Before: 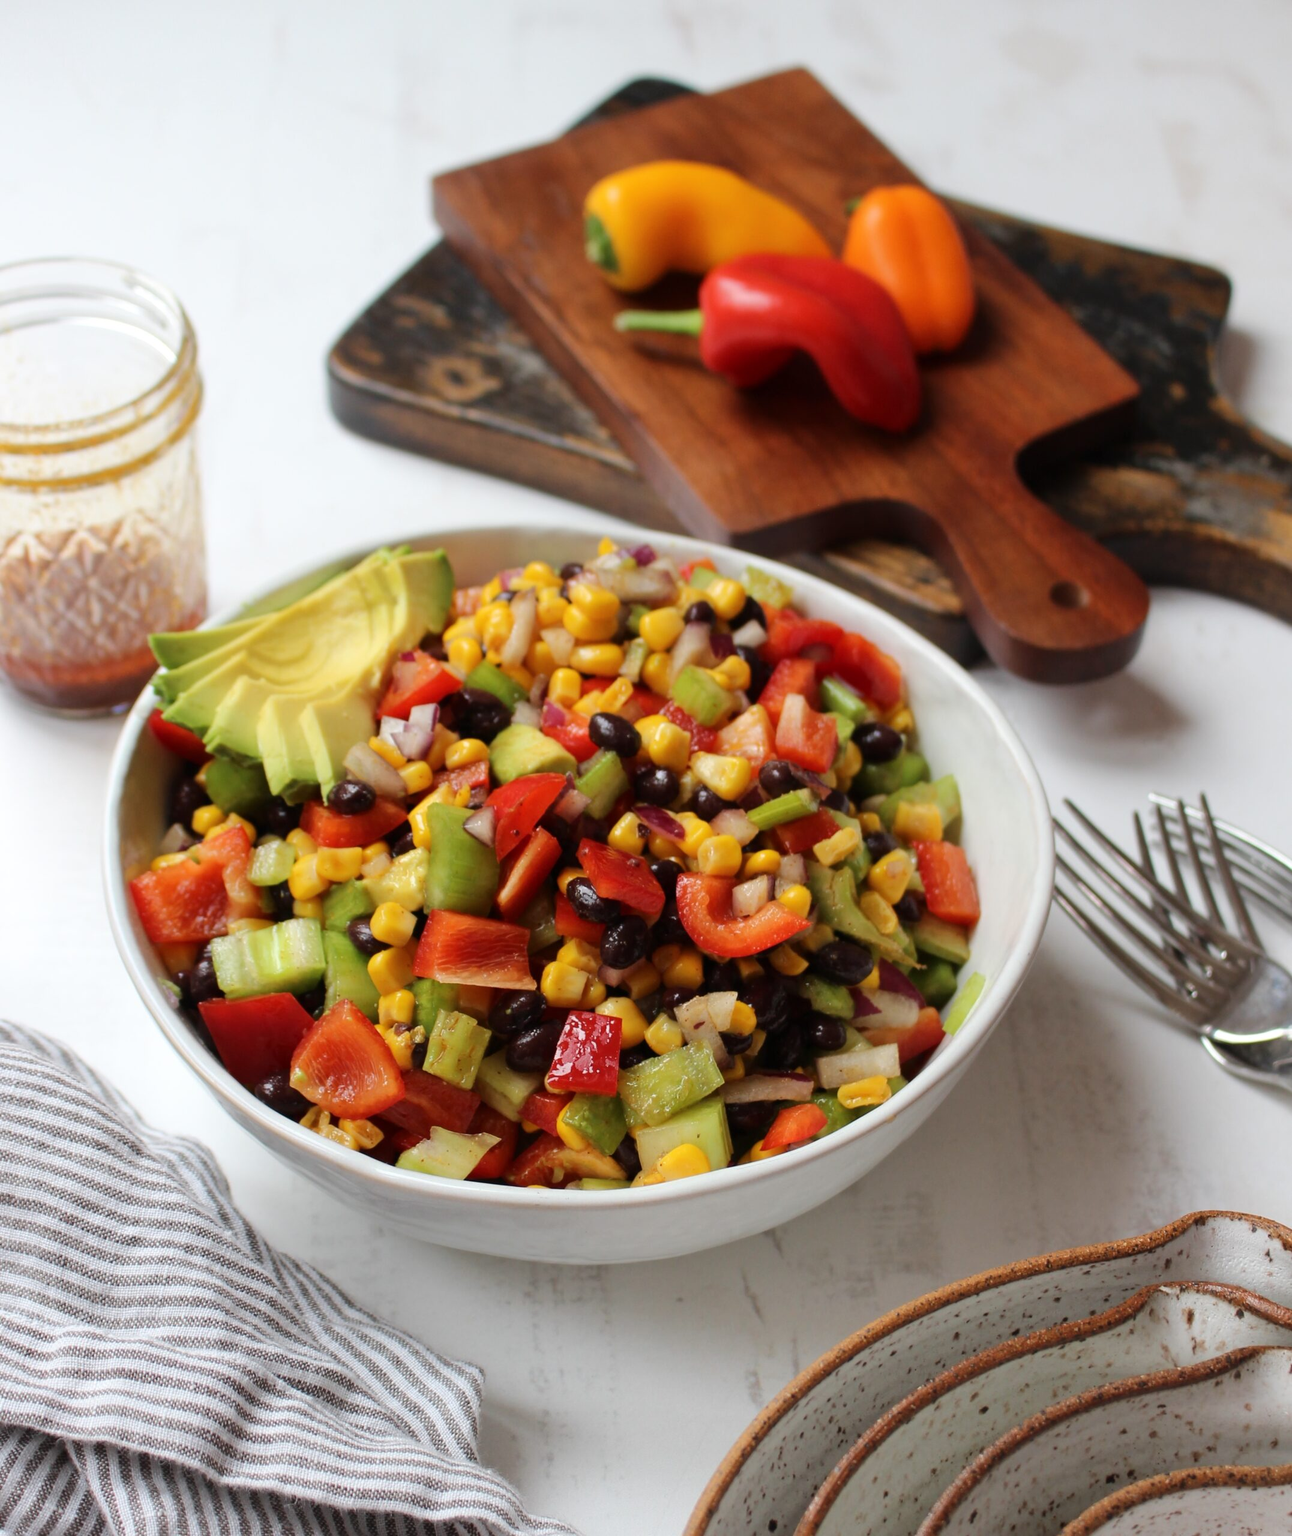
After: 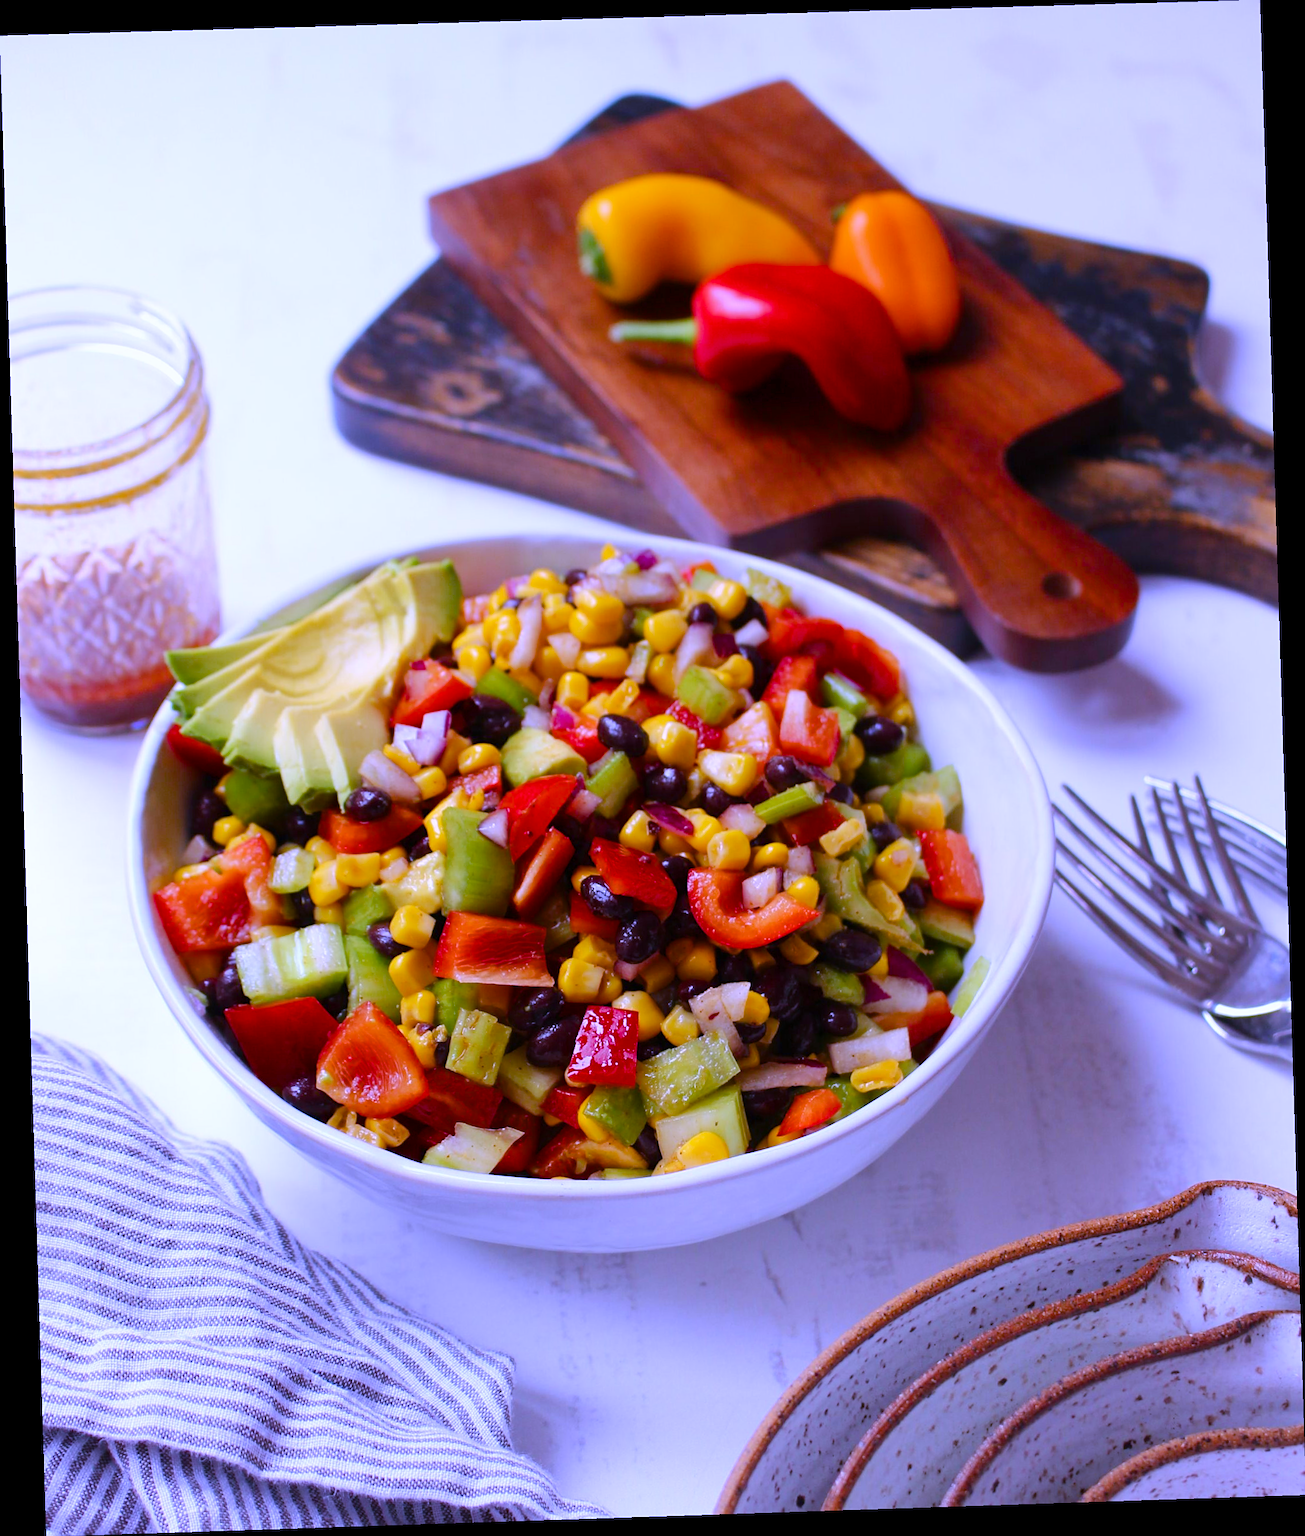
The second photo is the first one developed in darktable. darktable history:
white balance: red 0.98, blue 1.61
color balance rgb: perceptual saturation grading › global saturation 35%, perceptual saturation grading › highlights -30%, perceptual saturation grading › shadows 35%, perceptual brilliance grading › global brilliance 3%, perceptual brilliance grading › highlights -3%, perceptual brilliance grading › shadows 3%
rotate and perspective: rotation -1.77°, lens shift (horizontal) 0.004, automatic cropping off
sharpen: amount 0.2
